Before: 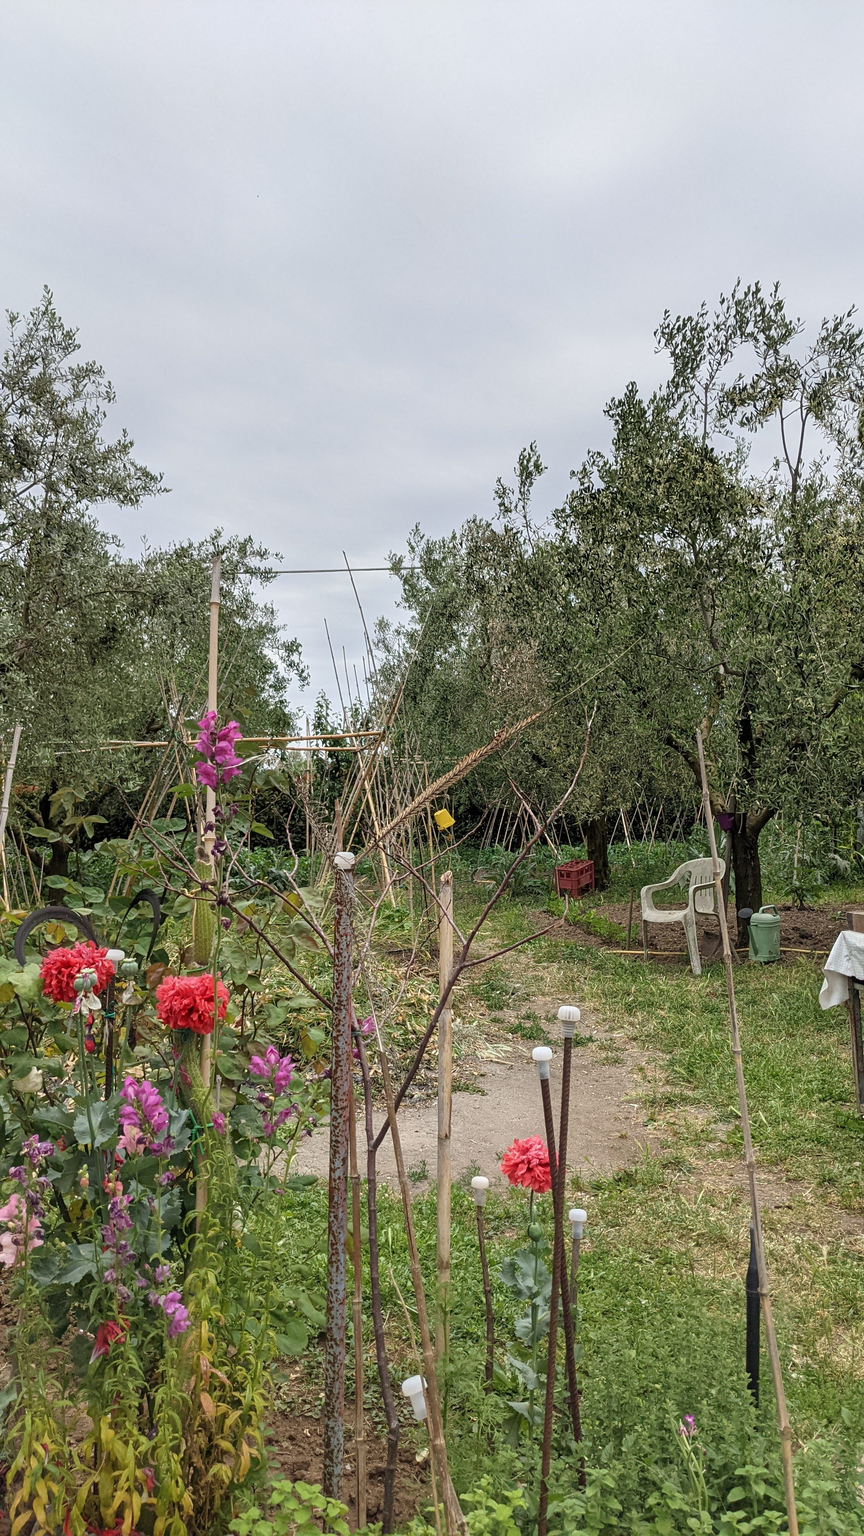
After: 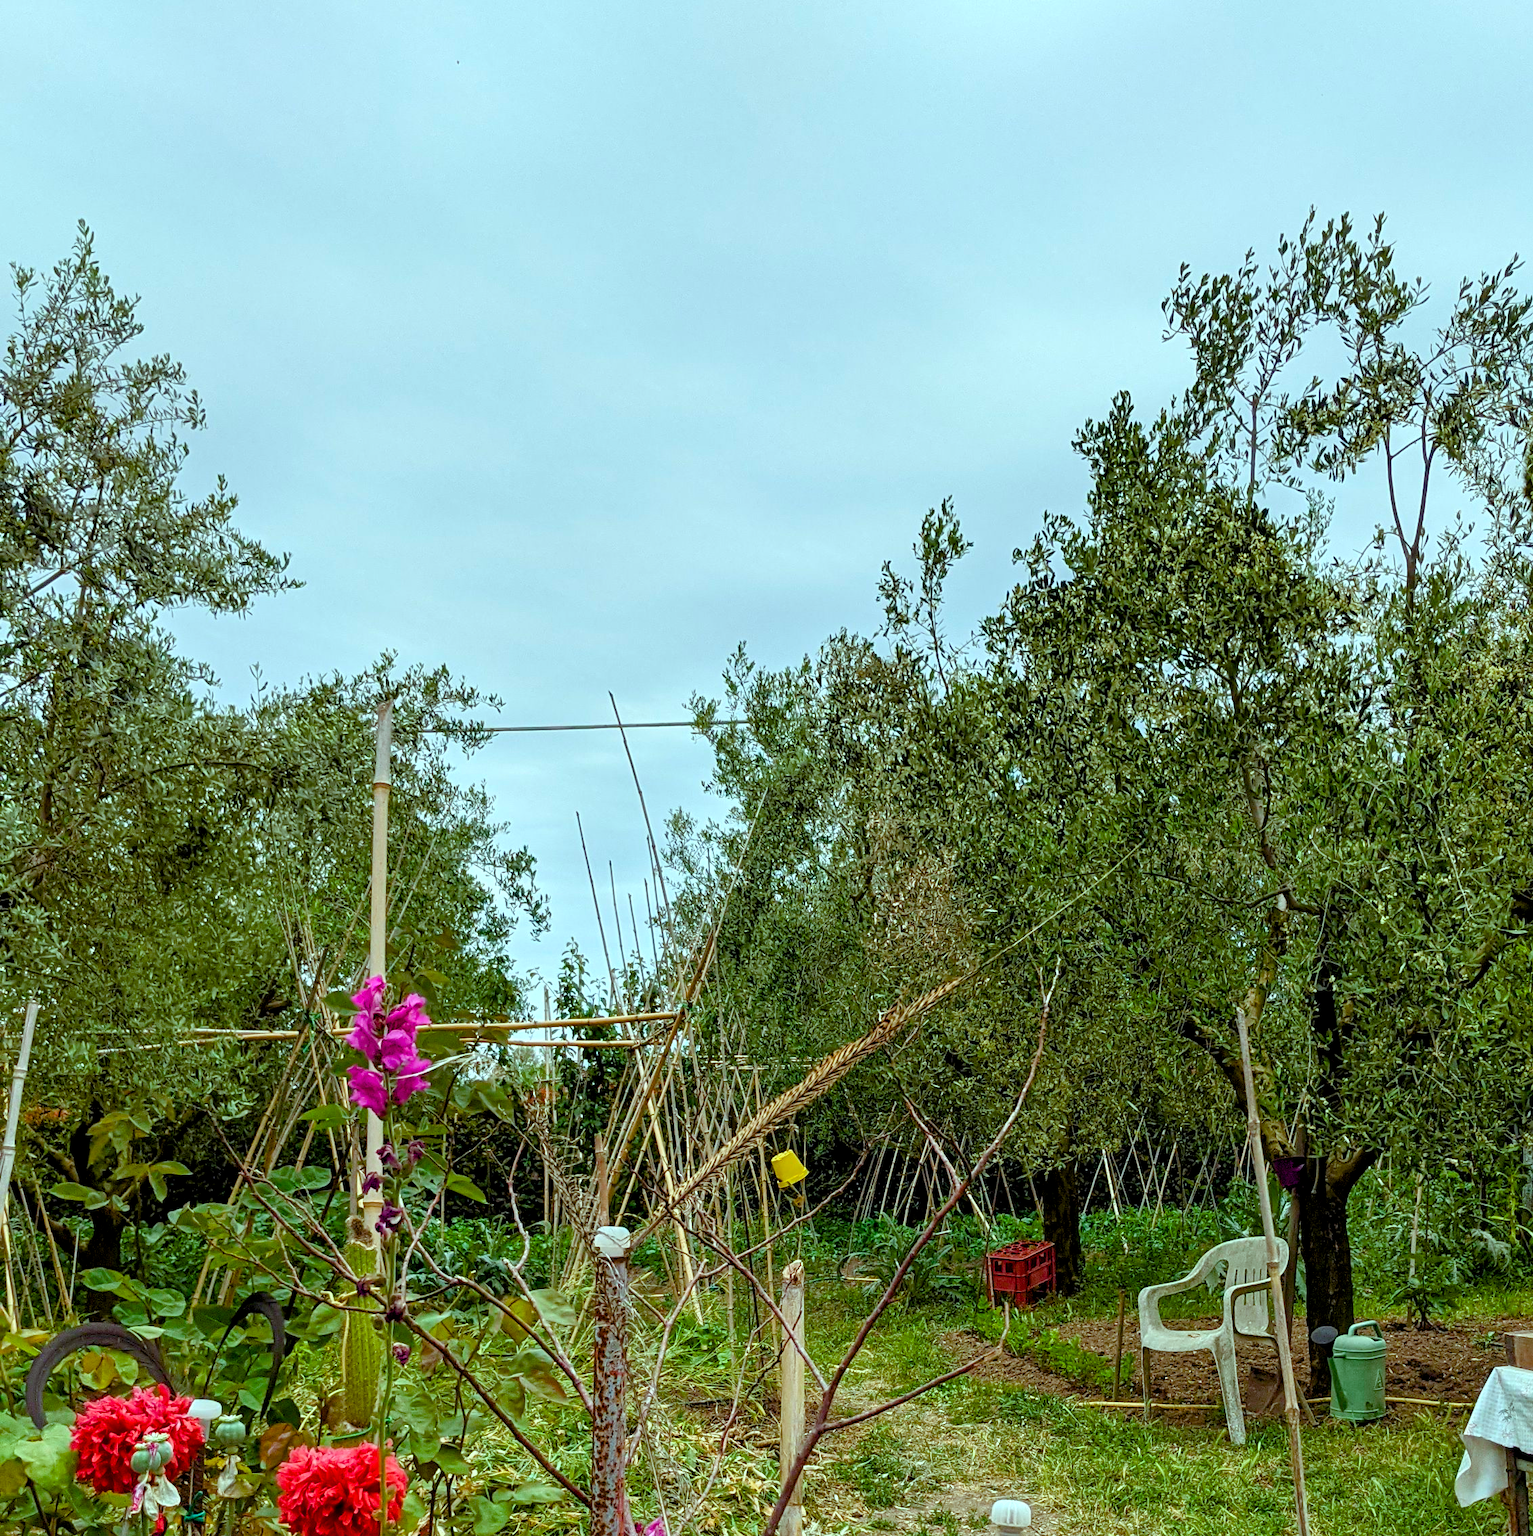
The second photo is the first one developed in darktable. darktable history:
color balance rgb: highlights gain › chroma 4.001%, highlights gain › hue 199.33°, linear chroma grading › global chroma 24.902%, perceptual saturation grading › global saturation 20%, perceptual saturation grading › highlights -25.403%, perceptual saturation grading › shadows 49.793%, global vibrance 20%
exposure: black level correction 0.008, exposure 0.101 EV, compensate highlight preservation false
crop and rotate: top 10.517%, bottom 33.168%
